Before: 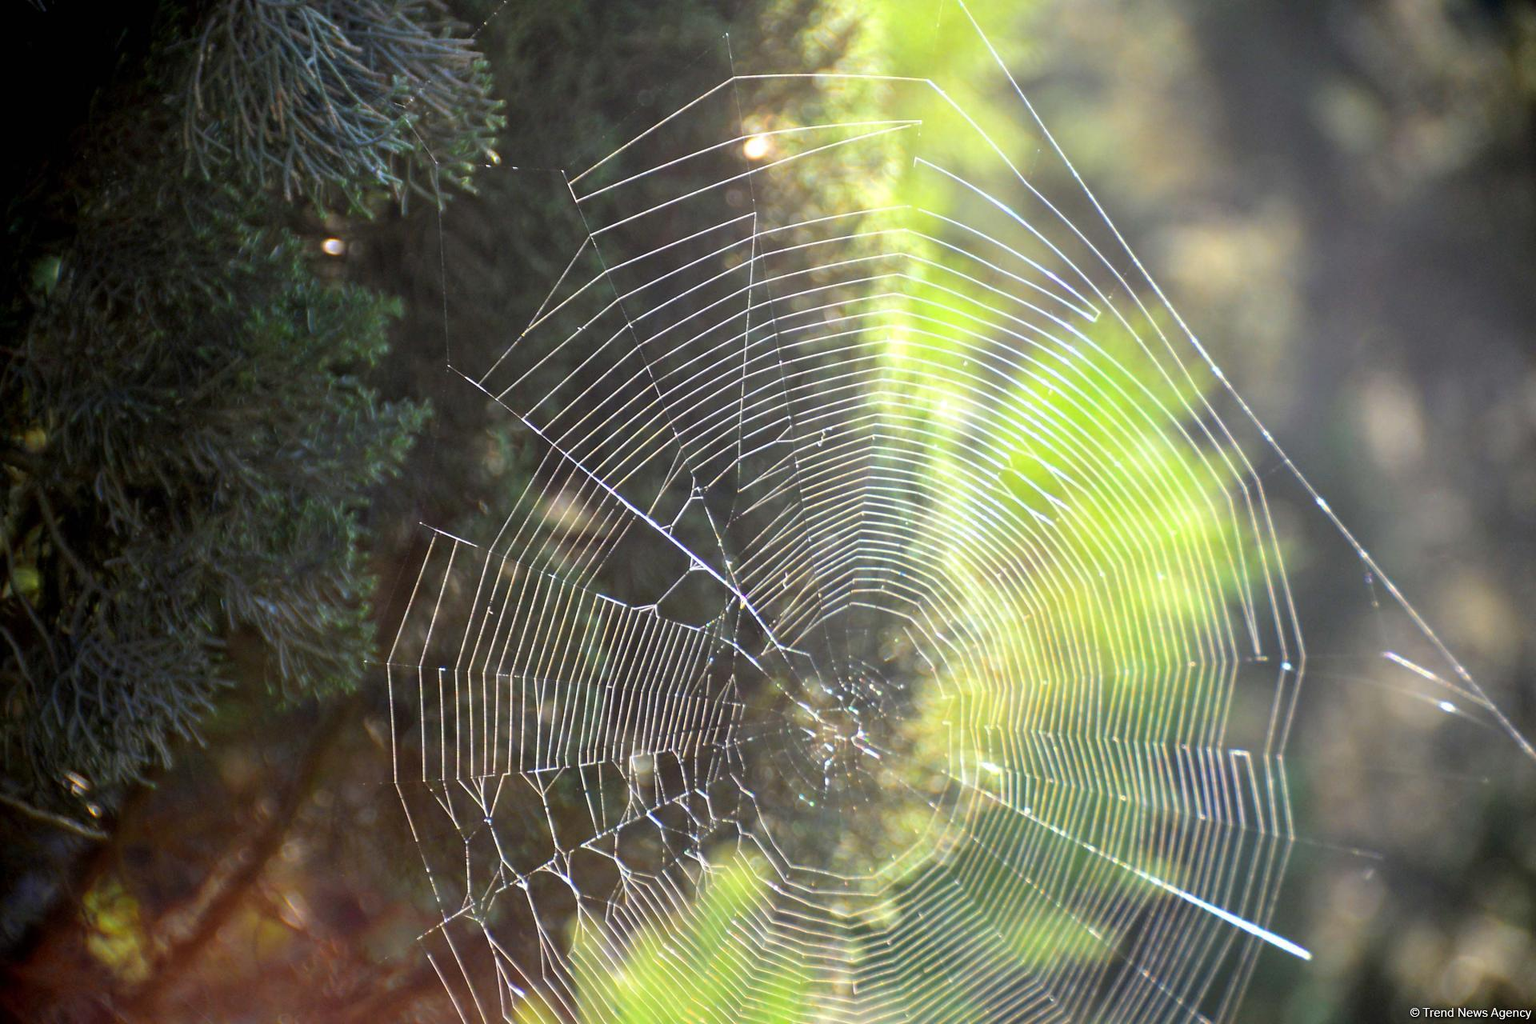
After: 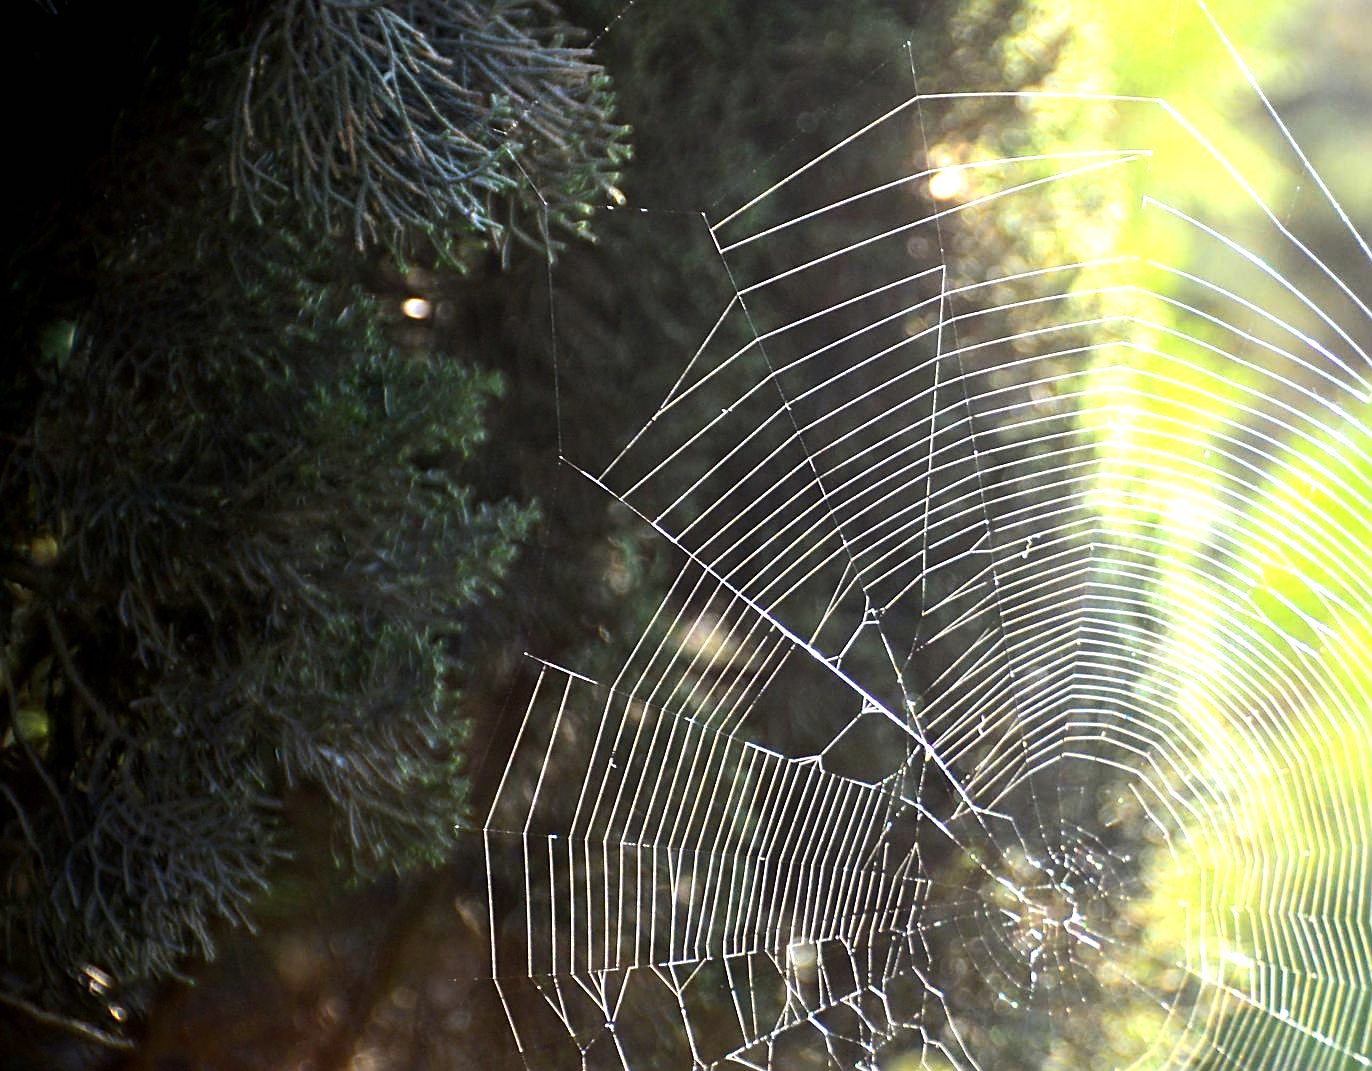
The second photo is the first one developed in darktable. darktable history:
crop: right 28.529%, bottom 16.28%
sharpen: on, module defaults
tone equalizer: -8 EV -0.781 EV, -7 EV -0.737 EV, -6 EV -0.628 EV, -5 EV -0.361 EV, -3 EV 0.395 EV, -2 EV 0.6 EV, -1 EV 0.7 EV, +0 EV 0.73 EV, edges refinement/feathering 500, mask exposure compensation -1.57 EV, preserve details no
